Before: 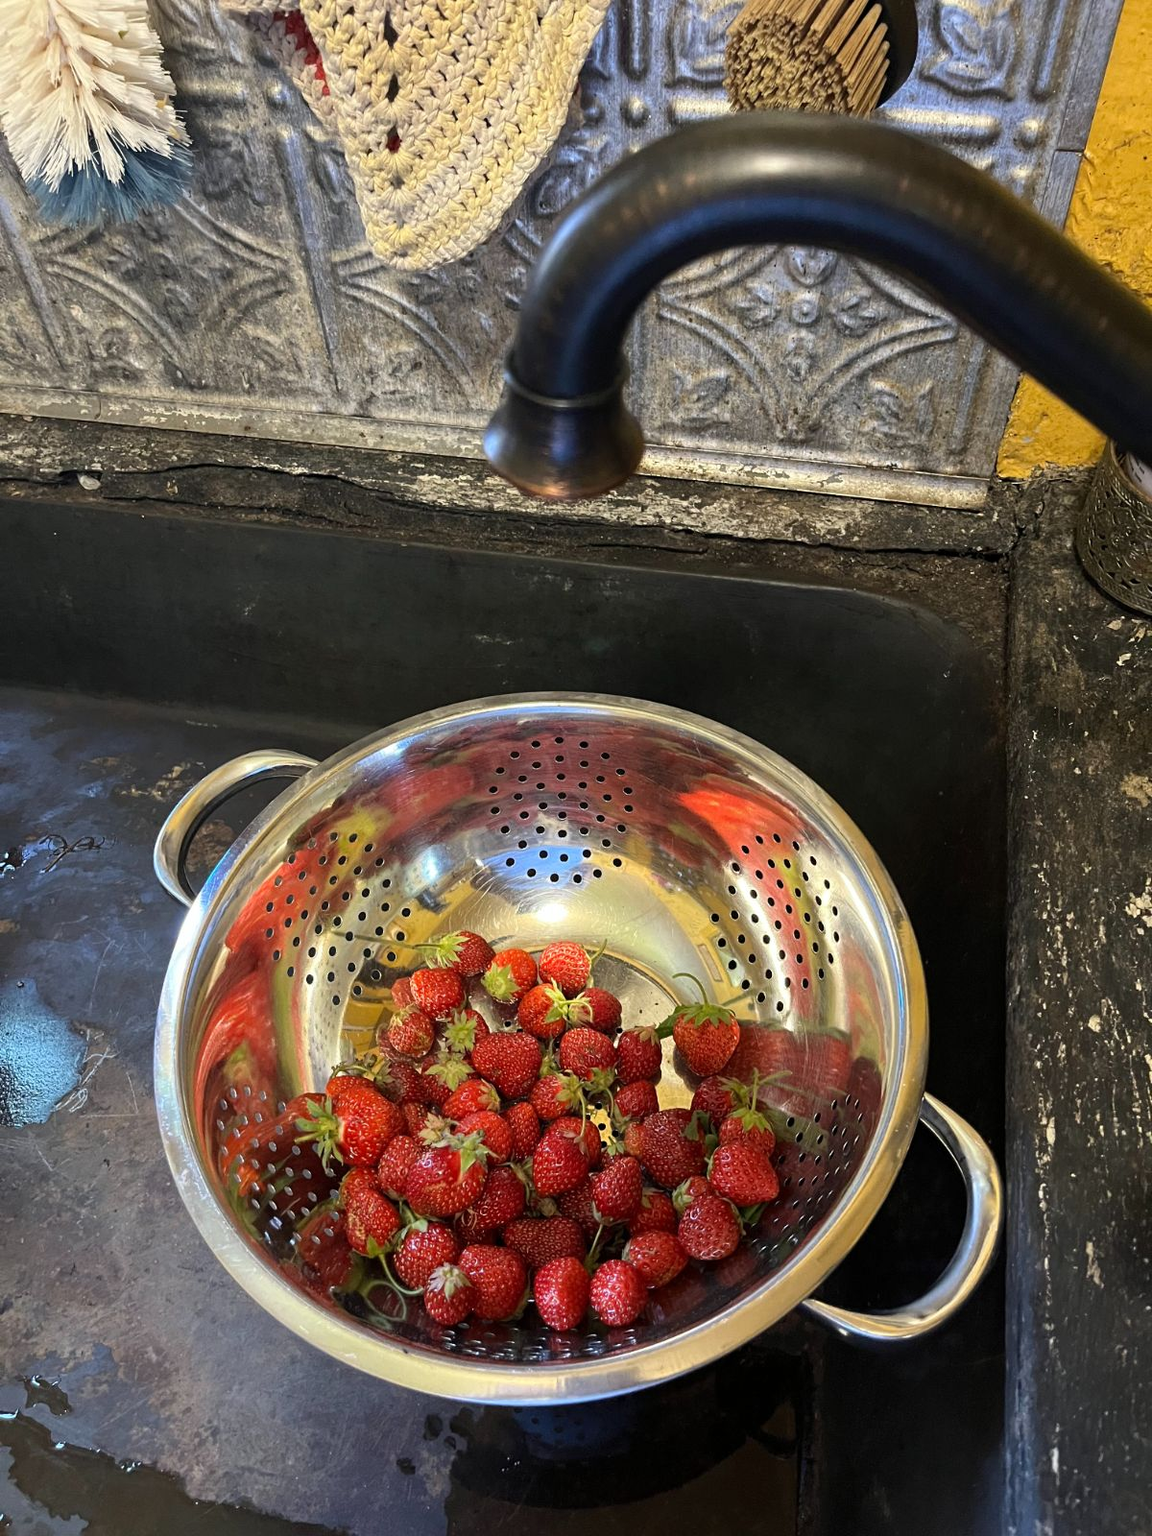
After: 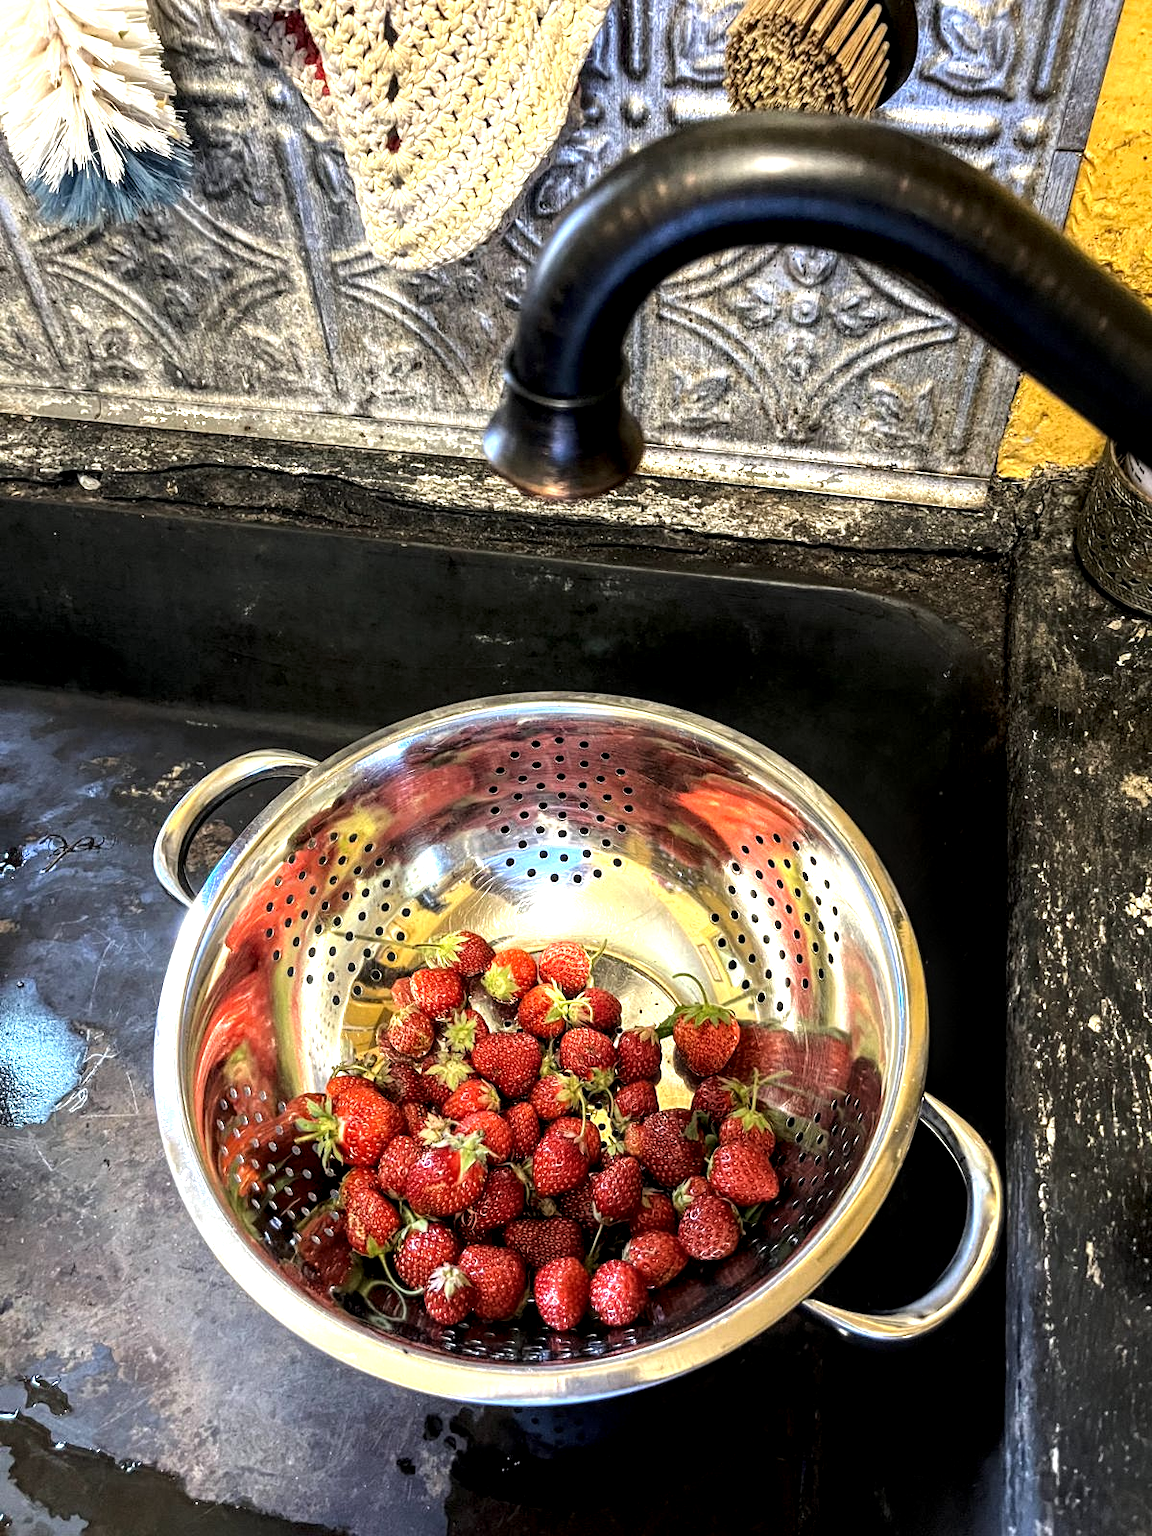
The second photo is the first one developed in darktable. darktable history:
local contrast: highlights 60%, shadows 60%, detail 160%
tone equalizer: -8 EV -0.727 EV, -7 EV -0.709 EV, -6 EV -0.623 EV, -5 EV -0.42 EV, -3 EV 0.377 EV, -2 EV 0.6 EV, -1 EV 0.686 EV, +0 EV 0.745 EV, mask exposure compensation -0.485 EV
